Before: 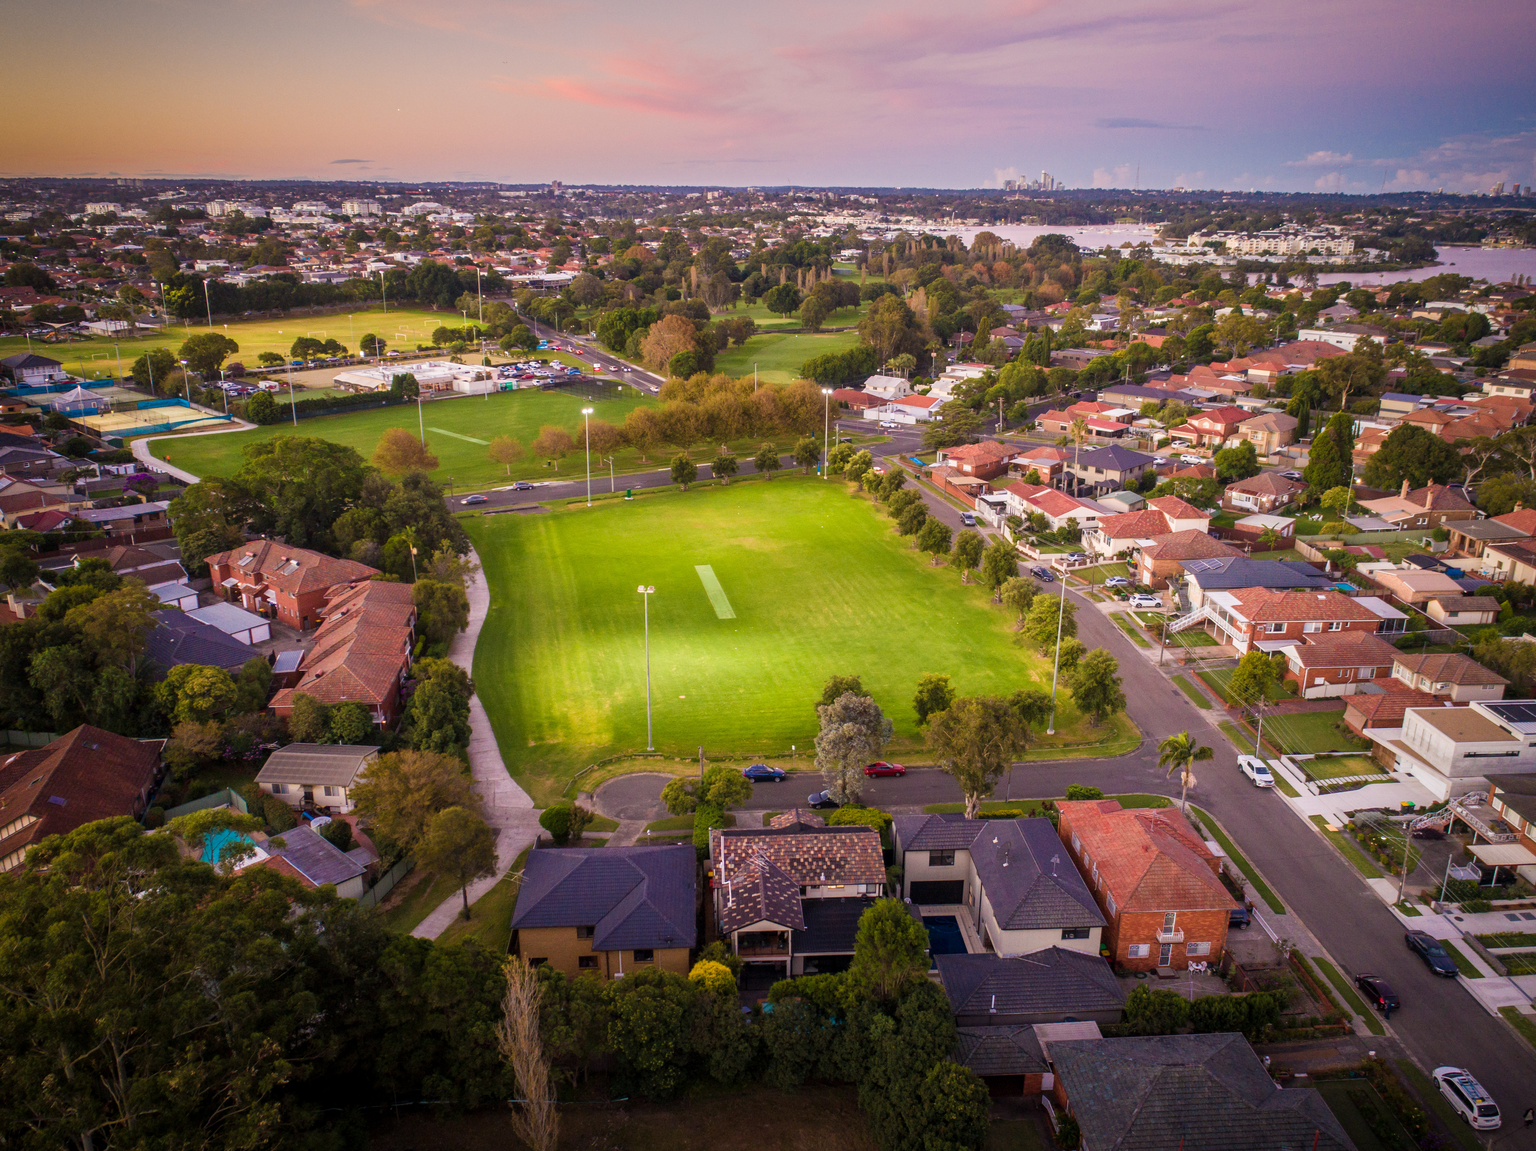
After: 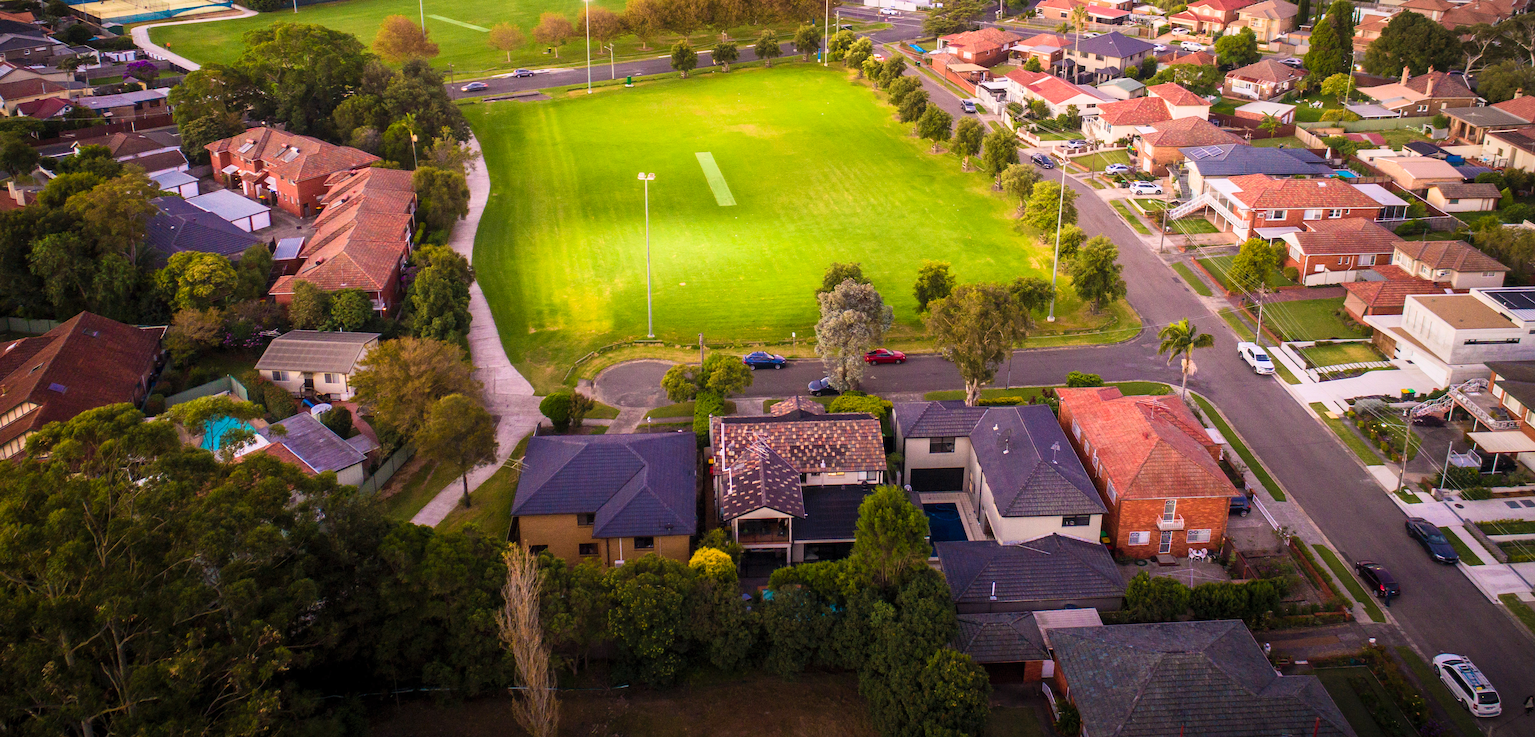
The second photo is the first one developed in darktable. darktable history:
sharpen: radius 1.294, amount 0.294, threshold 0.071
crop and rotate: top 35.918%
contrast brightness saturation: contrast 0.197, brightness 0.155, saturation 0.226
vignetting: fall-off start 100.88%, brightness -0.21, center (-0.034, 0.155), width/height ratio 1.302
